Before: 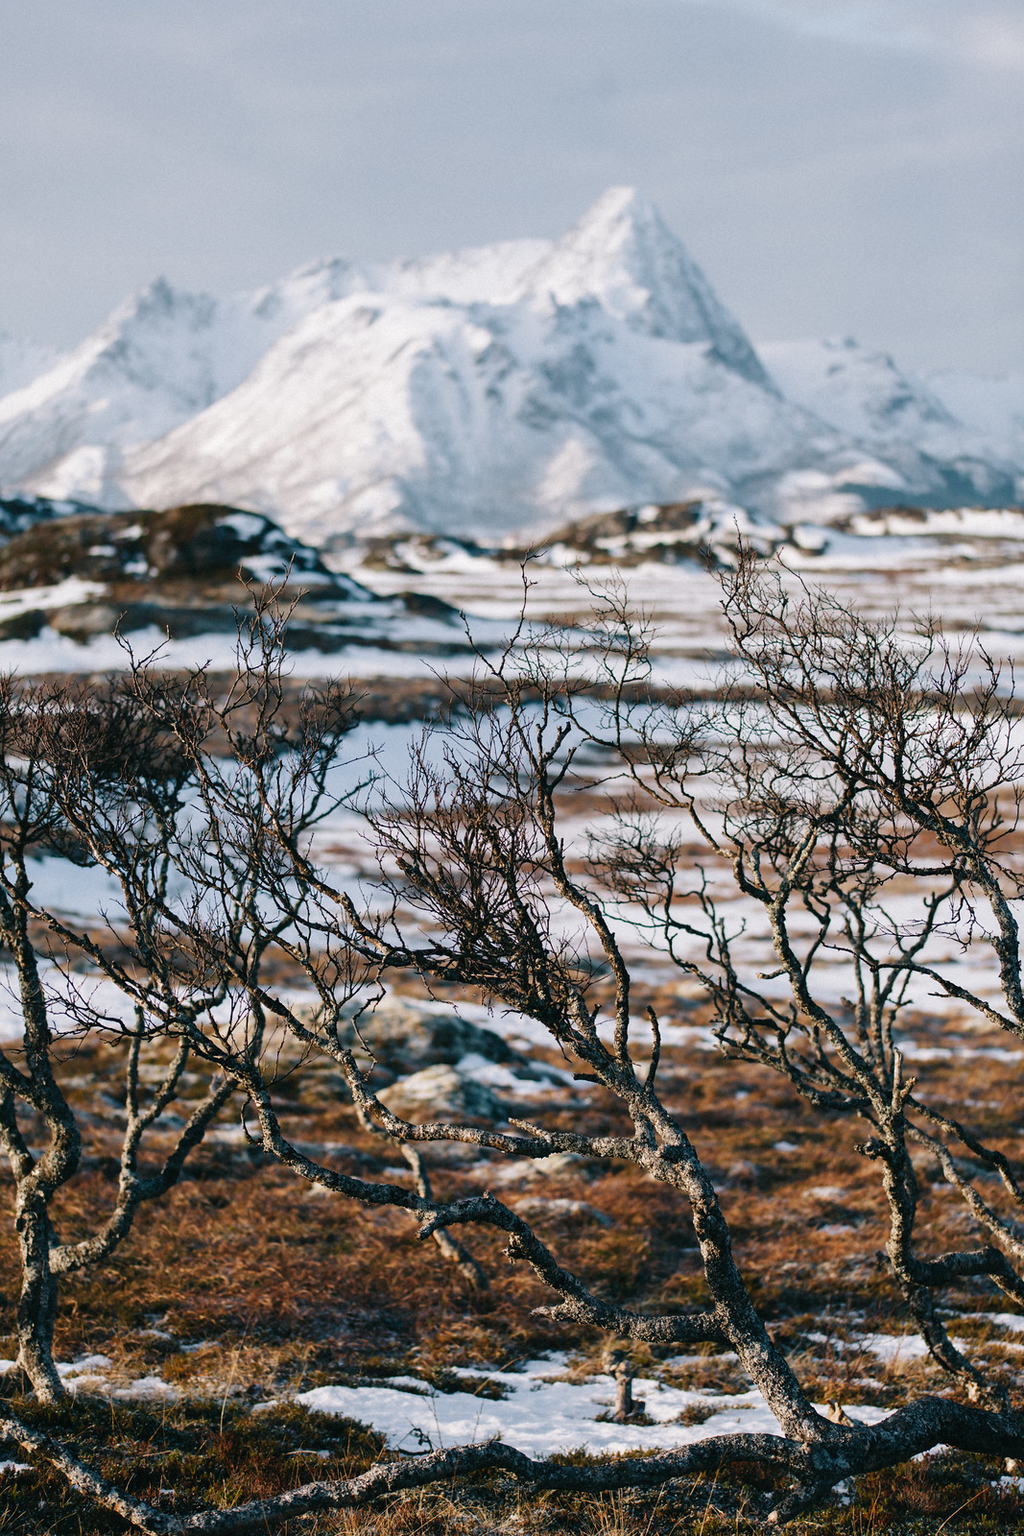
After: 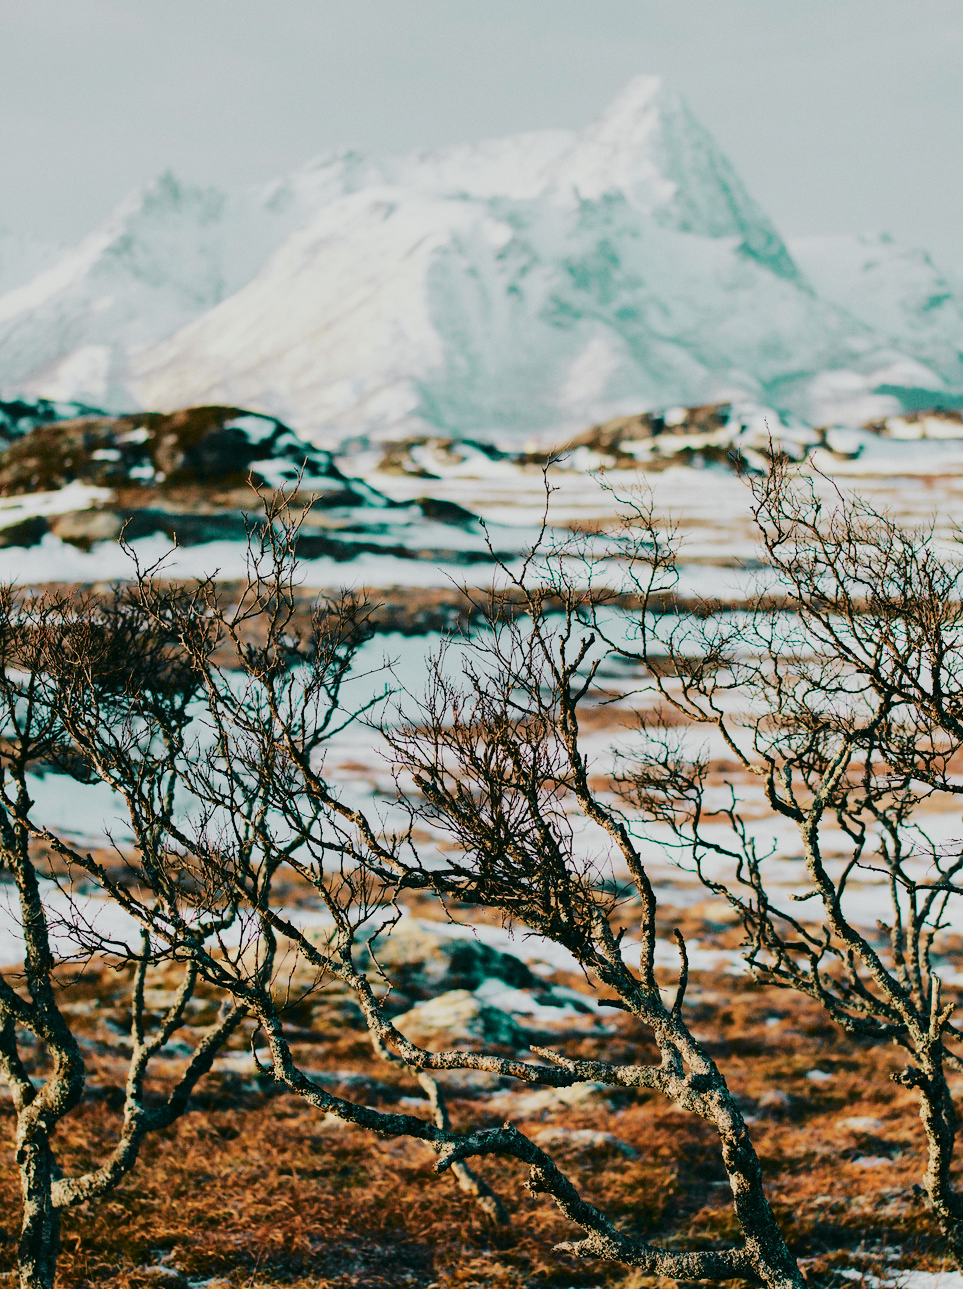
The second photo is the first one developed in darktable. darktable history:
exposure: exposure -0.242 EV, compensate highlight preservation false
white balance: red 1, blue 1
base curve: curves: ch0 [(0, 0) (0.032, 0.025) (0.121, 0.166) (0.206, 0.329) (0.605, 0.79) (1, 1)], preserve colors none
tone curve: curves: ch0 [(0, 0) (0.402, 0.473) (0.673, 0.68) (0.899, 0.832) (0.999, 0.903)]; ch1 [(0, 0) (0.379, 0.262) (0.464, 0.425) (0.498, 0.49) (0.507, 0.5) (0.53, 0.532) (0.582, 0.583) (0.68, 0.672) (0.791, 0.748) (1, 0.896)]; ch2 [(0, 0) (0.199, 0.414) (0.438, 0.49) (0.496, 0.501) (0.515, 0.546) (0.577, 0.605) (0.632, 0.649) (0.717, 0.727) (0.845, 0.855) (0.998, 0.977)], color space Lab, independent channels, preserve colors none
crop: top 7.49%, right 9.717%, bottom 11.943%
